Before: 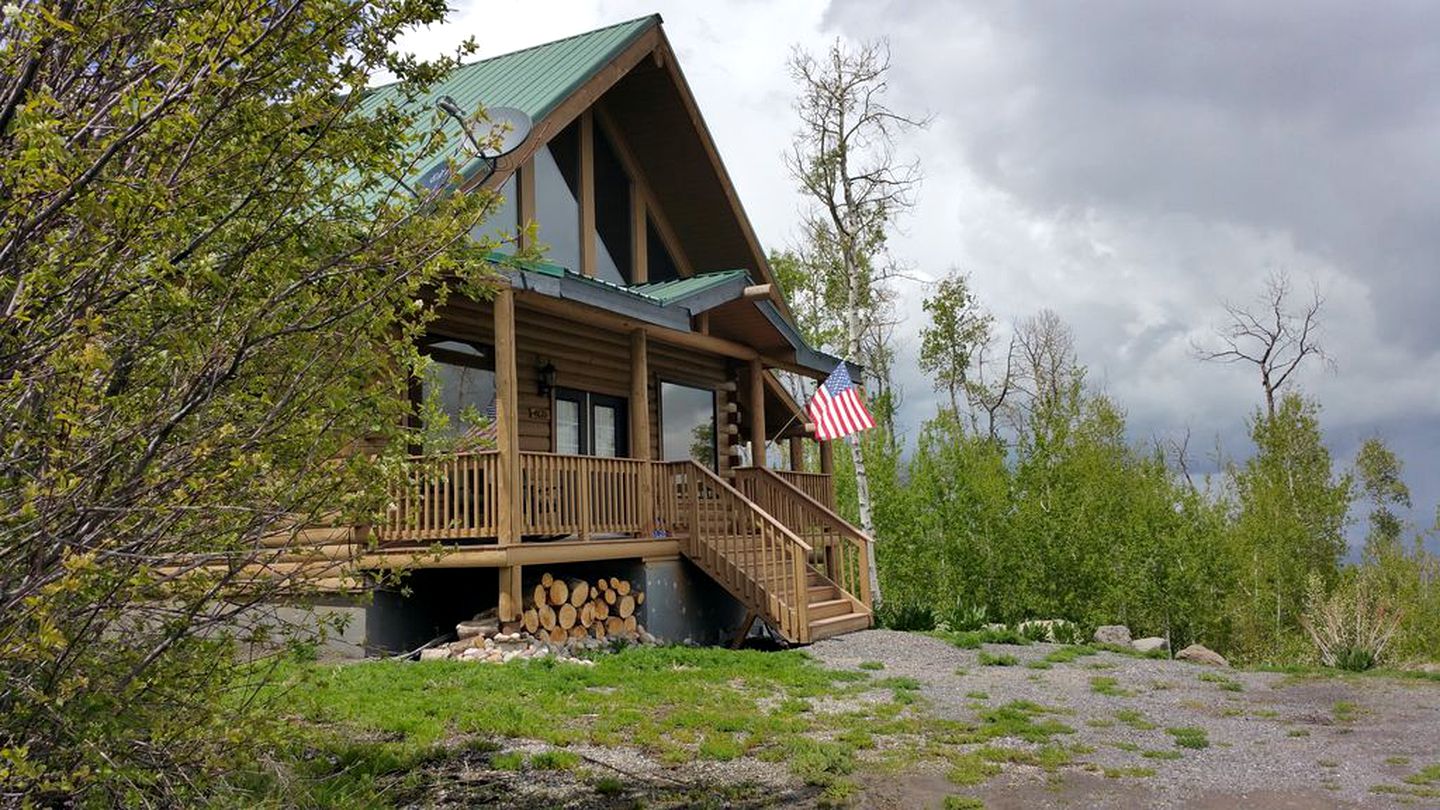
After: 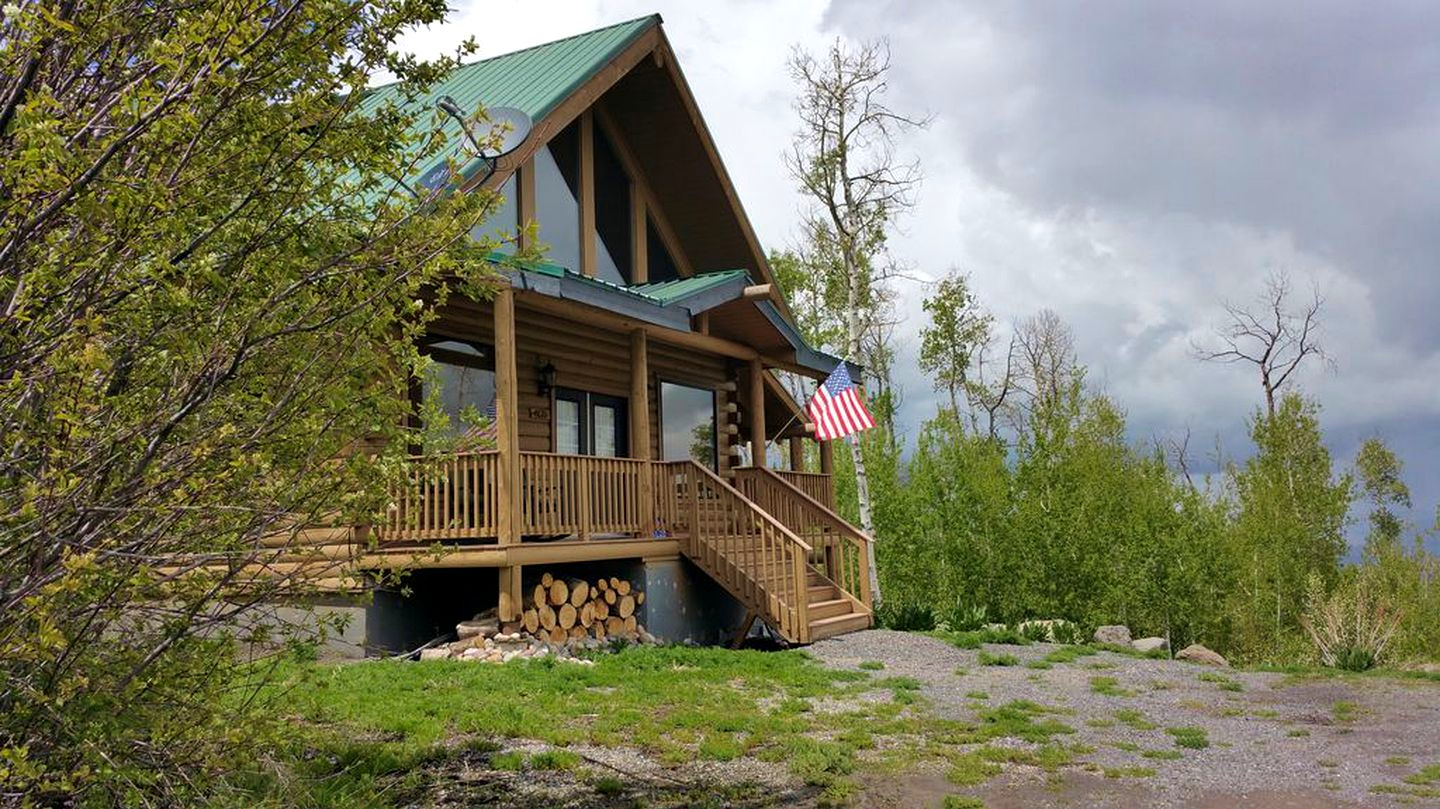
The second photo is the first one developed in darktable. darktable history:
velvia: on, module defaults
crop: bottom 0.071%
